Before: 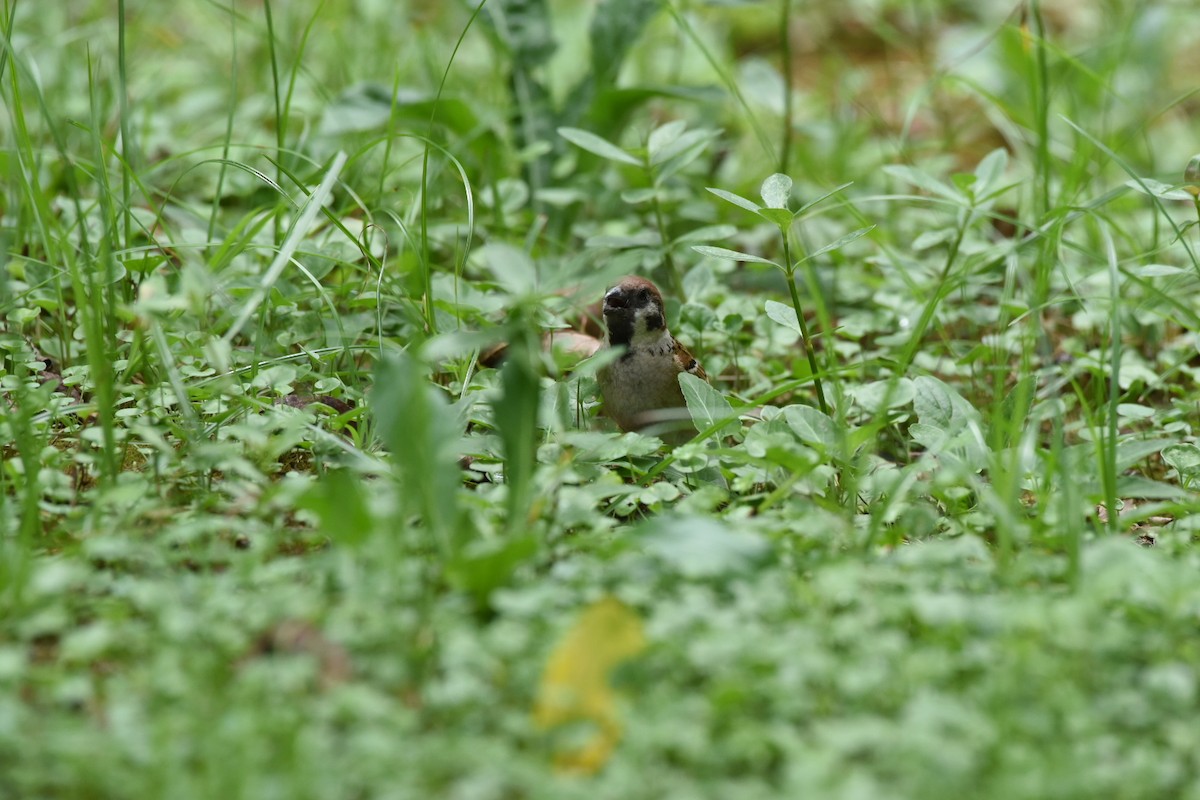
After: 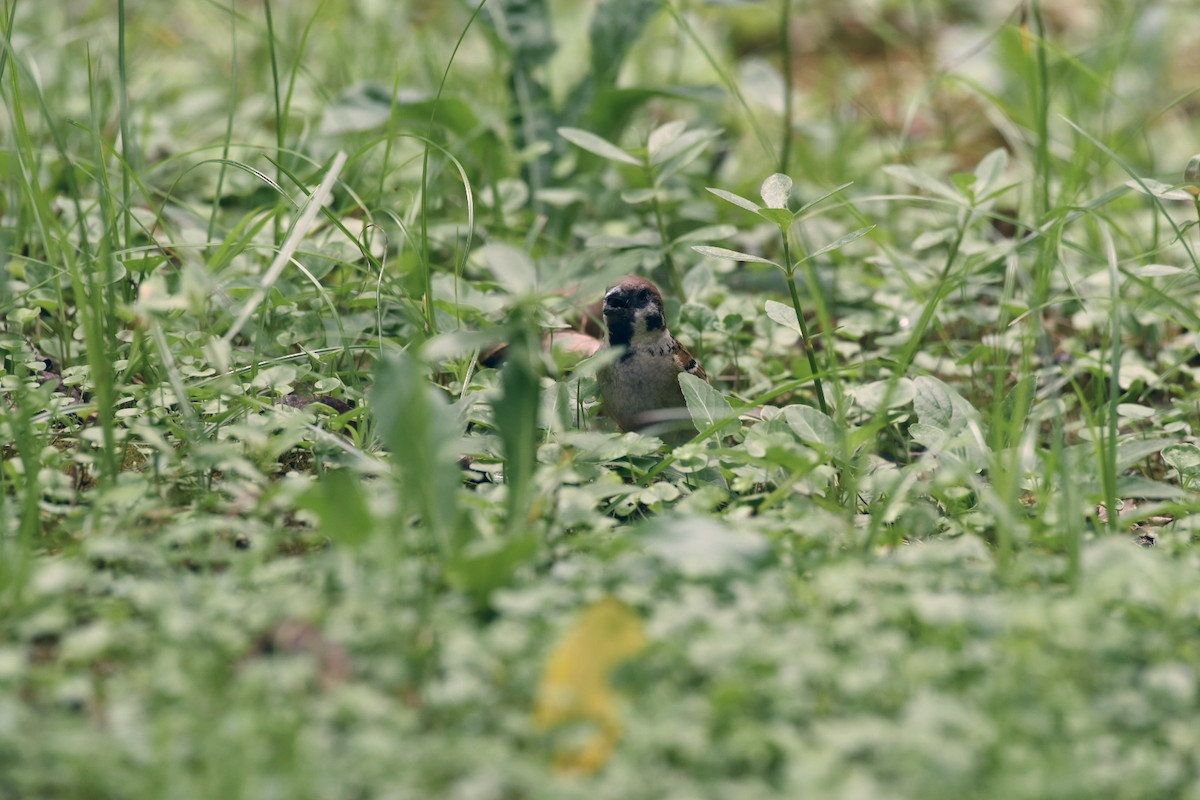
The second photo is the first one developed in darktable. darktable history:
color correction: highlights a* 14.1, highlights b* 5.91, shadows a* -5.31, shadows b* -15.55, saturation 0.859
